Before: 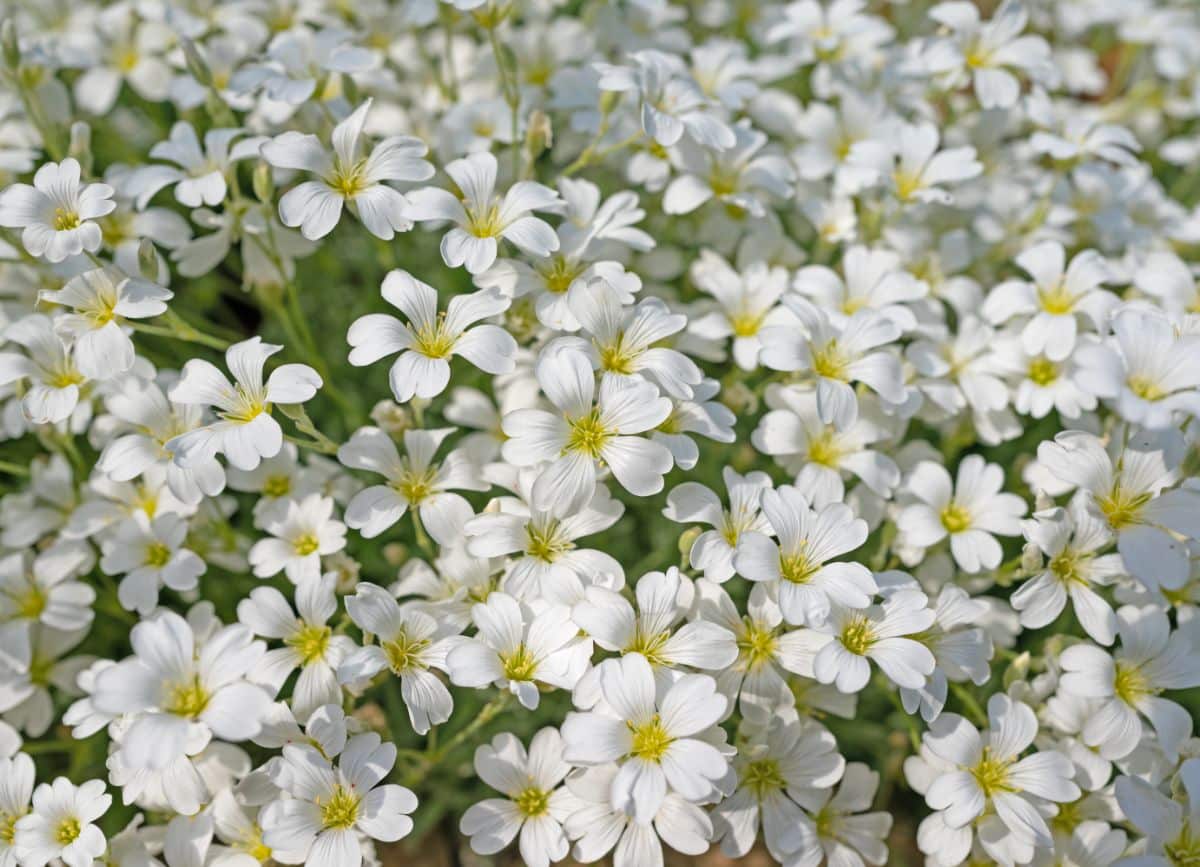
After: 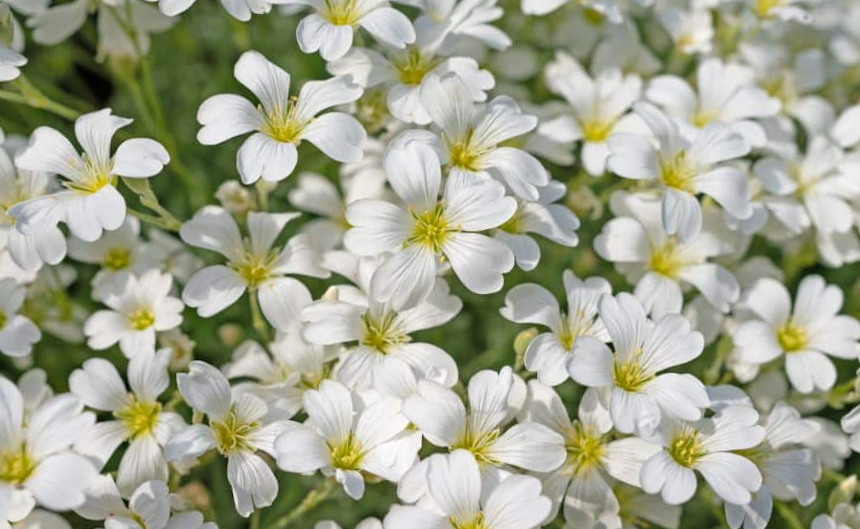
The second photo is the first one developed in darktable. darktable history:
crop and rotate: angle -3.9°, left 9.748%, top 21.302%, right 11.987%, bottom 12.079%
